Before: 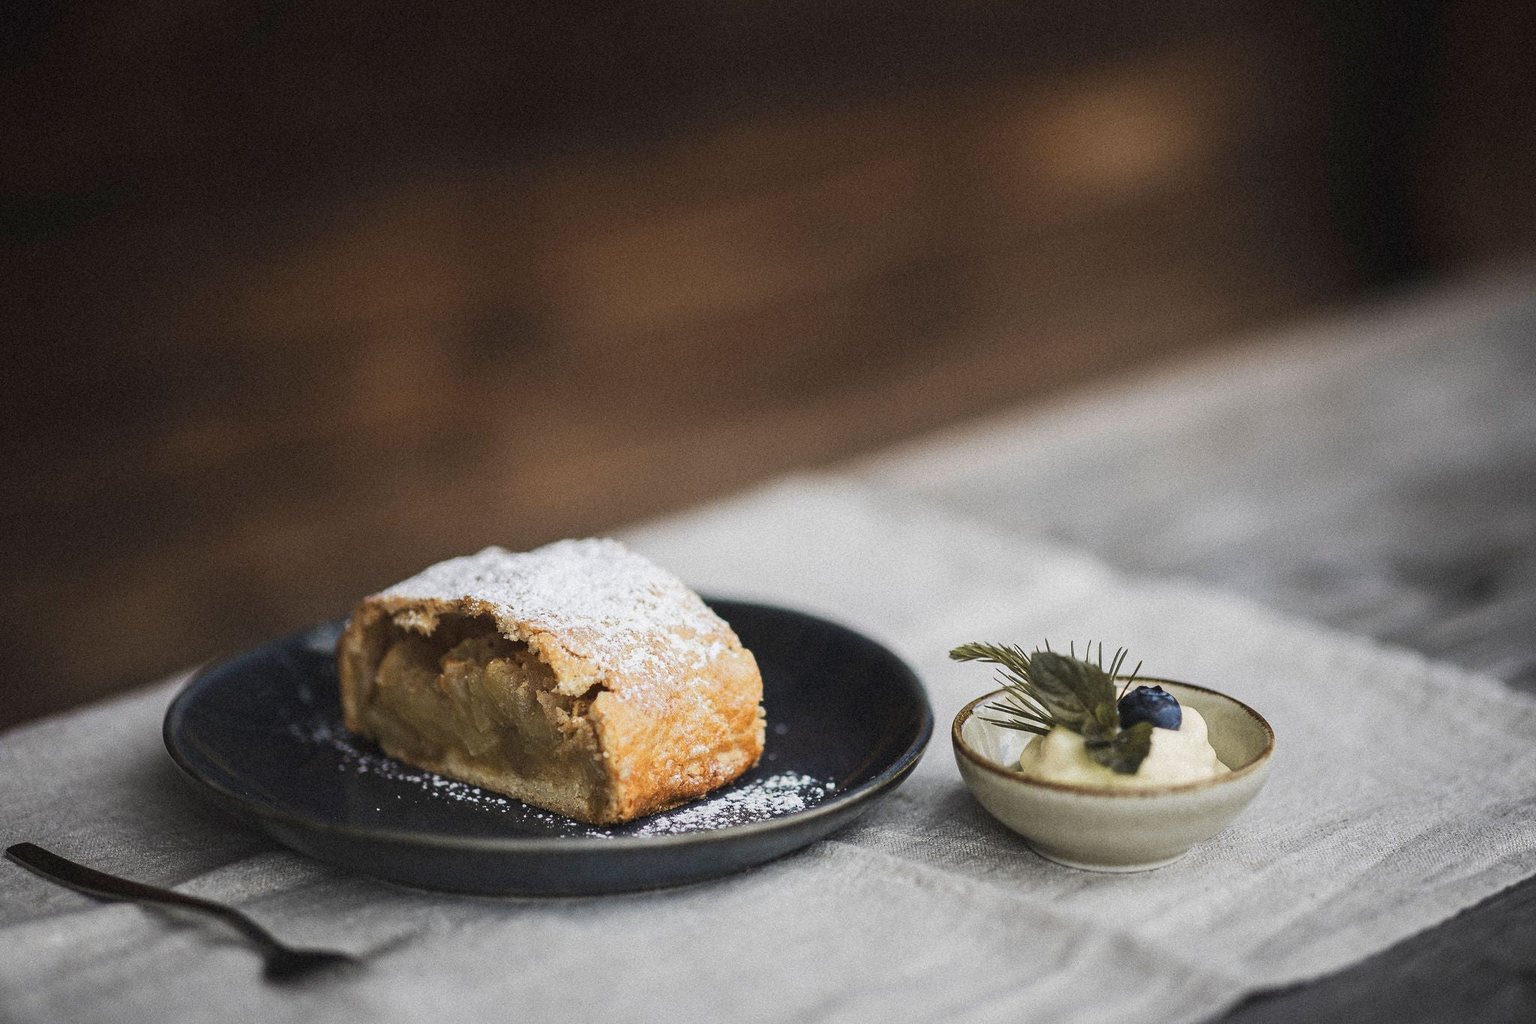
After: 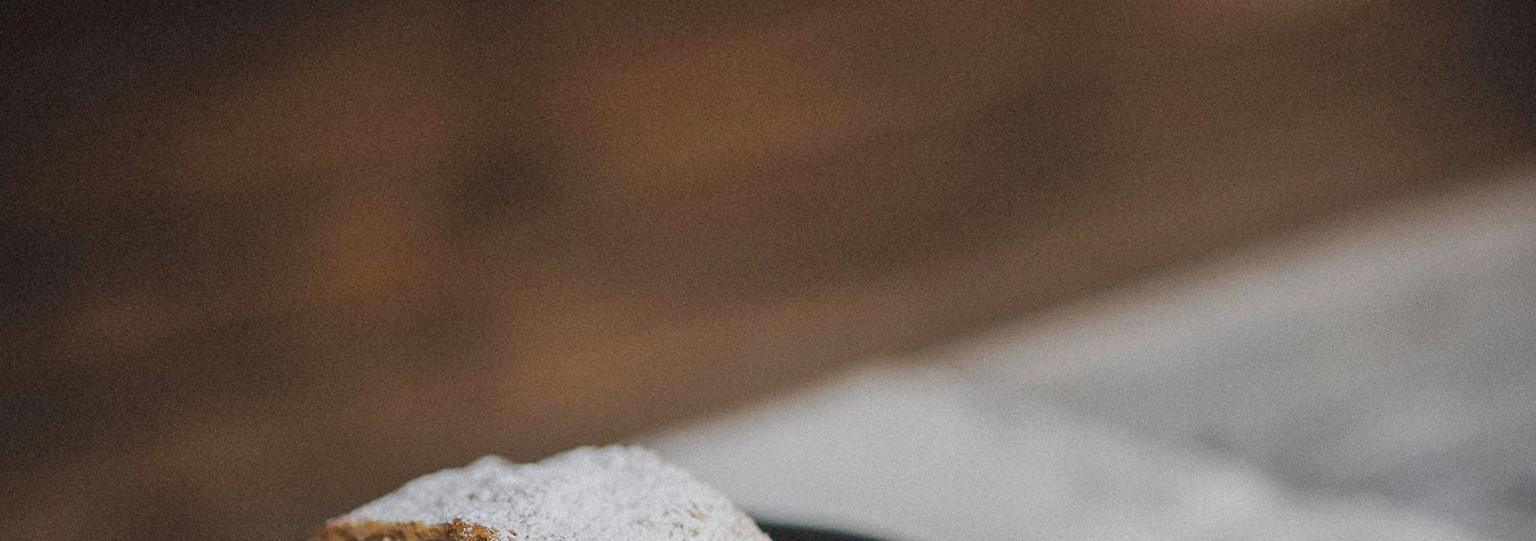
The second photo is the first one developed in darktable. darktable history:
crop: left 7.036%, top 18.398%, right 14.379%, bottom 40.043%
tone equalizer: -8 EV 0.25 EV, -7 EV 0.417 EV, -6 EV 0.417 EV, -5 EV 0.25 EV, -3 EV -0.25 EV, -2 EV -0.417 EV, -1 EV -0.417 EV, +0 EV -0.25 EV, edges refinement/feathering 500, mask exposure compensation -1.57 EV, preserve details guided filter
